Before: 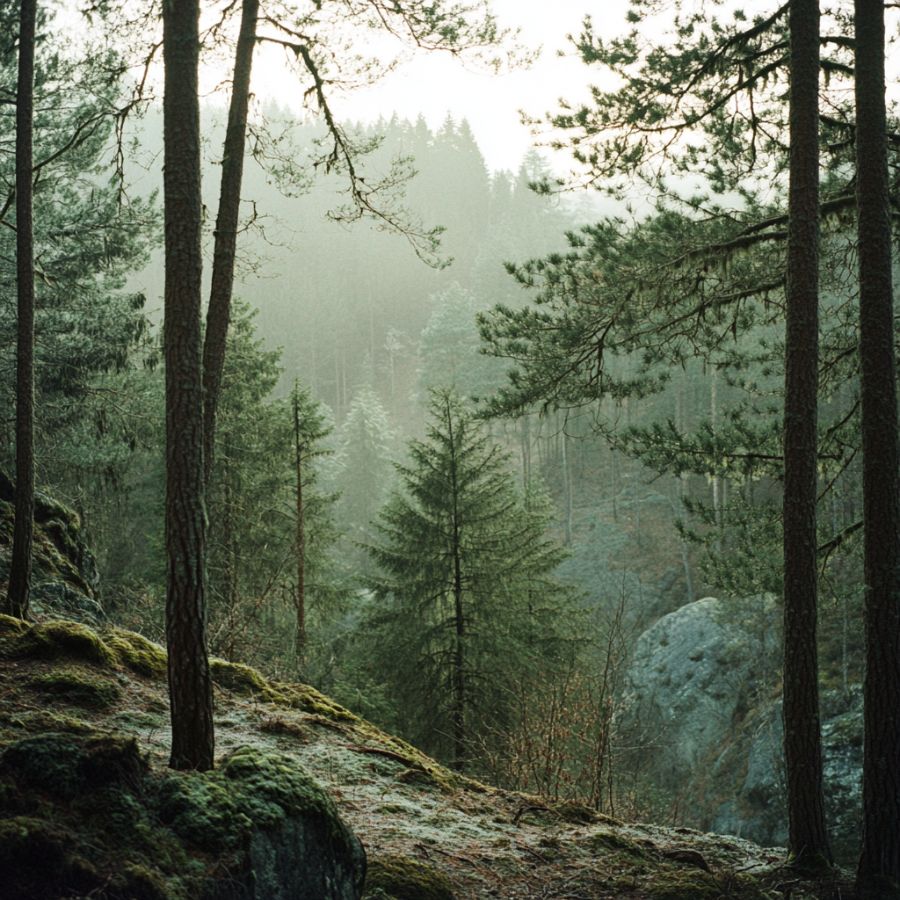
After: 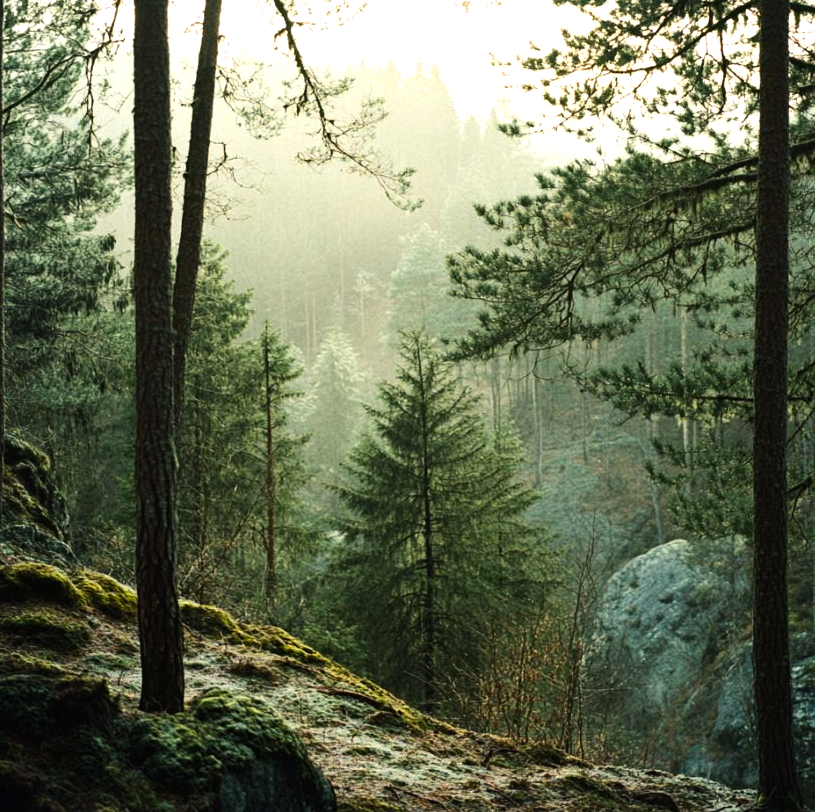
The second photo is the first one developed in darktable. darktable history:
crop: left 3.366%, top 6.459%, right 6.004%, bottom 3.253%
tone equalizer: -8 EV -0.761 EV, -7 EV -0.69 EV, -6 EV -0.63 EV, -5 EV -0.378 EV, -3 EV 0.389 EV, -2 EV 0.6 EV, -1 EV 0.693 EV, +0 EV 0.722 EV, edges refinement/feathering 500, mask exposure compensation -1.57 EV, preserve details no
color balance rgb: highlights gain › chroma 1.731%, highlights gain › hue 56.6°, perceptual saturation grading › global saturation 30.369%
